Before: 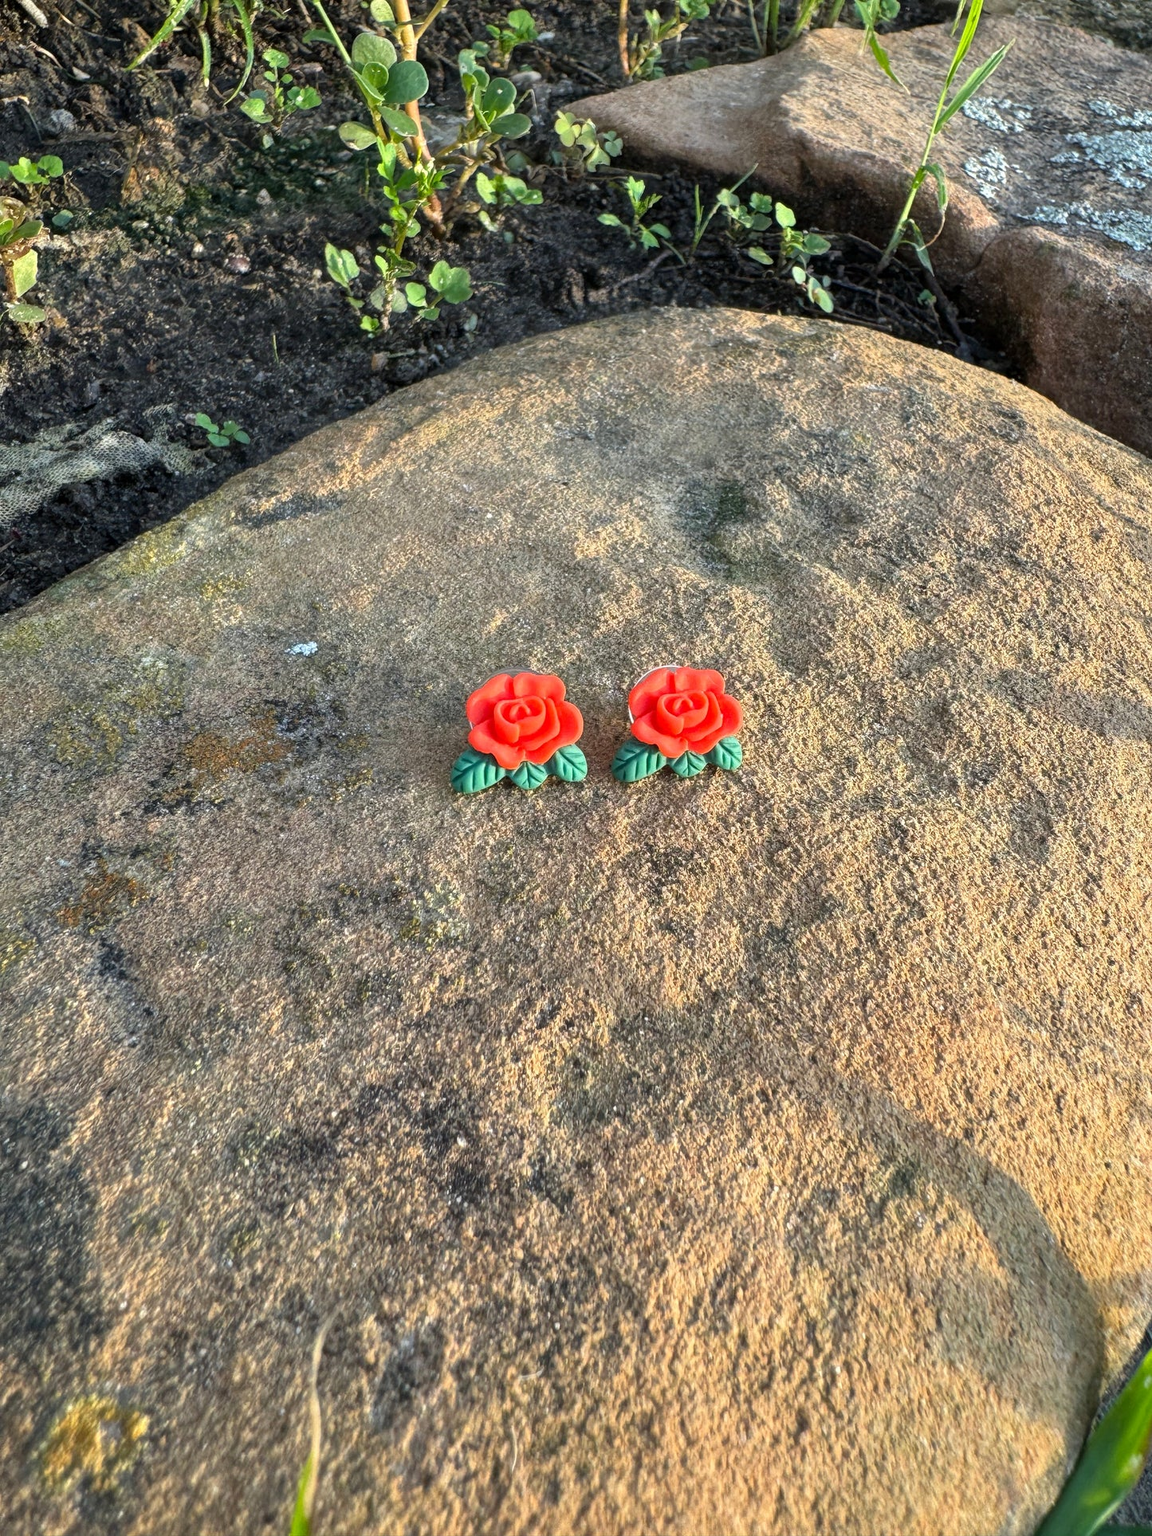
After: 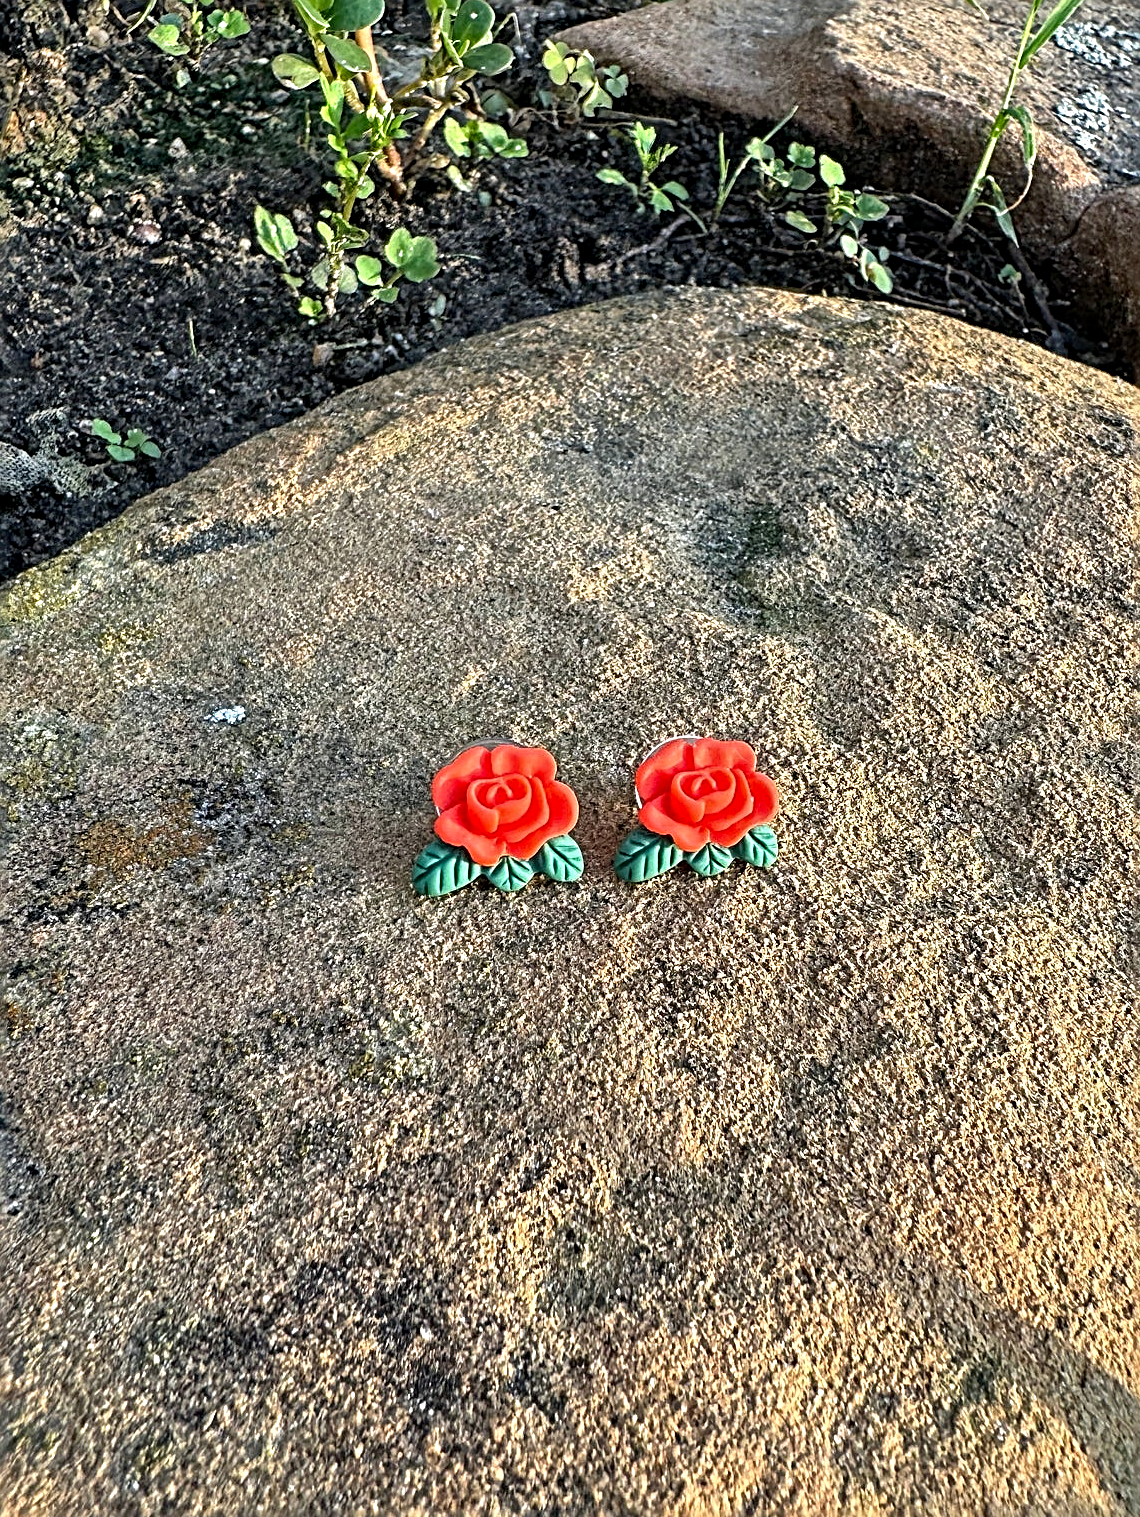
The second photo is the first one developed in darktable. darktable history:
shadows and highlights: radius 132.12, soften with gaussian
haze removal: compatibility mode true
crop and rotate: left 10.645%, top 5.152%, right 10.452%, bottom 16.121%
sharpen: radius 2.632, amount 0.656
contrast equalizer: octaves 7, y [[0.5, 0.501, 0.525, 0.597, 0.58, 0.514], [0.5 ×6], [0.5 ×6], [0 ×6], [0 ×6]]
